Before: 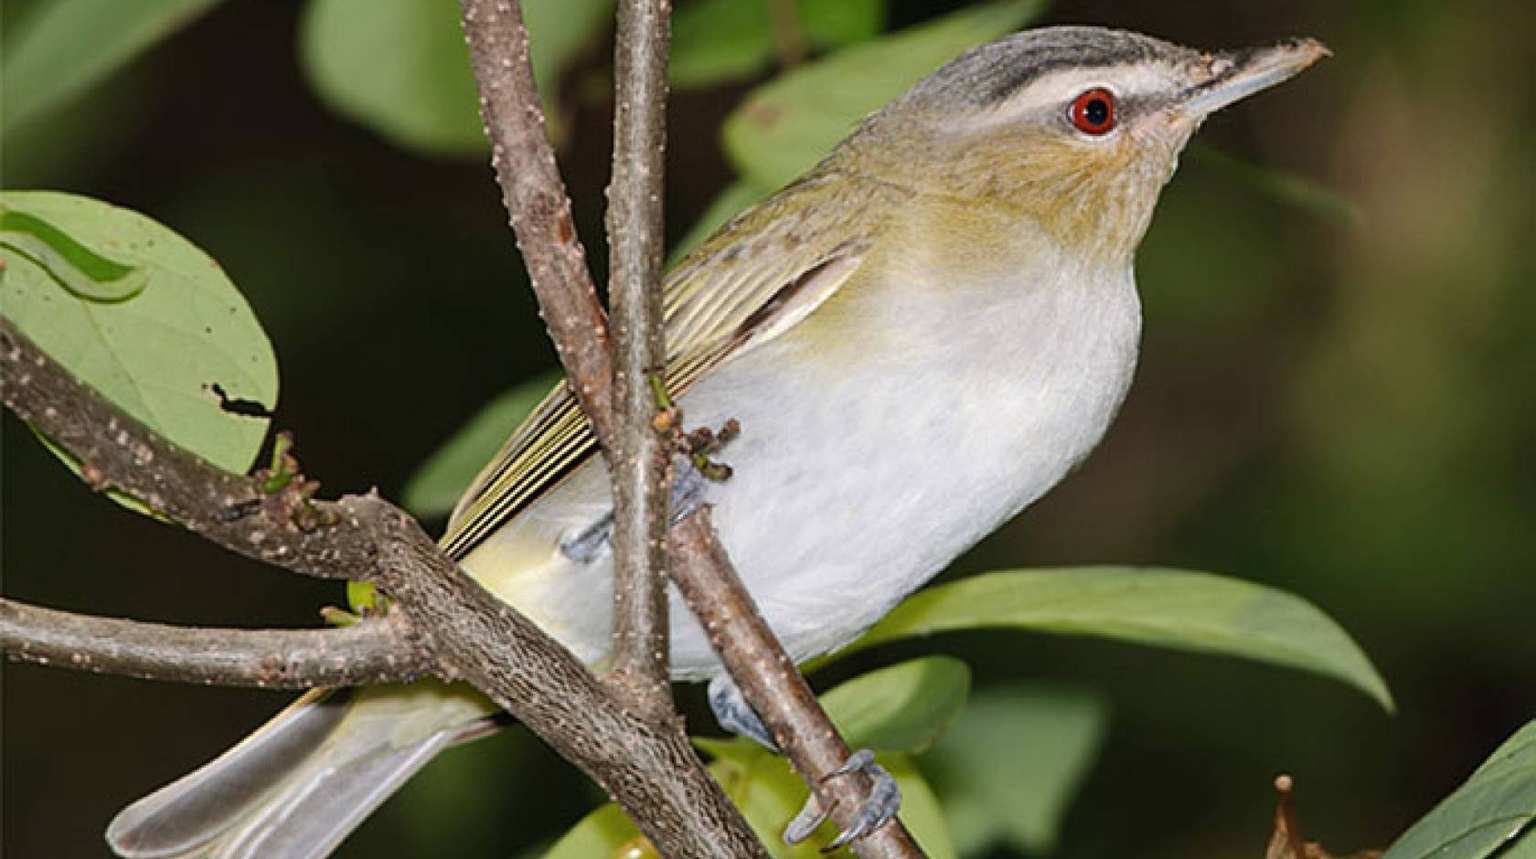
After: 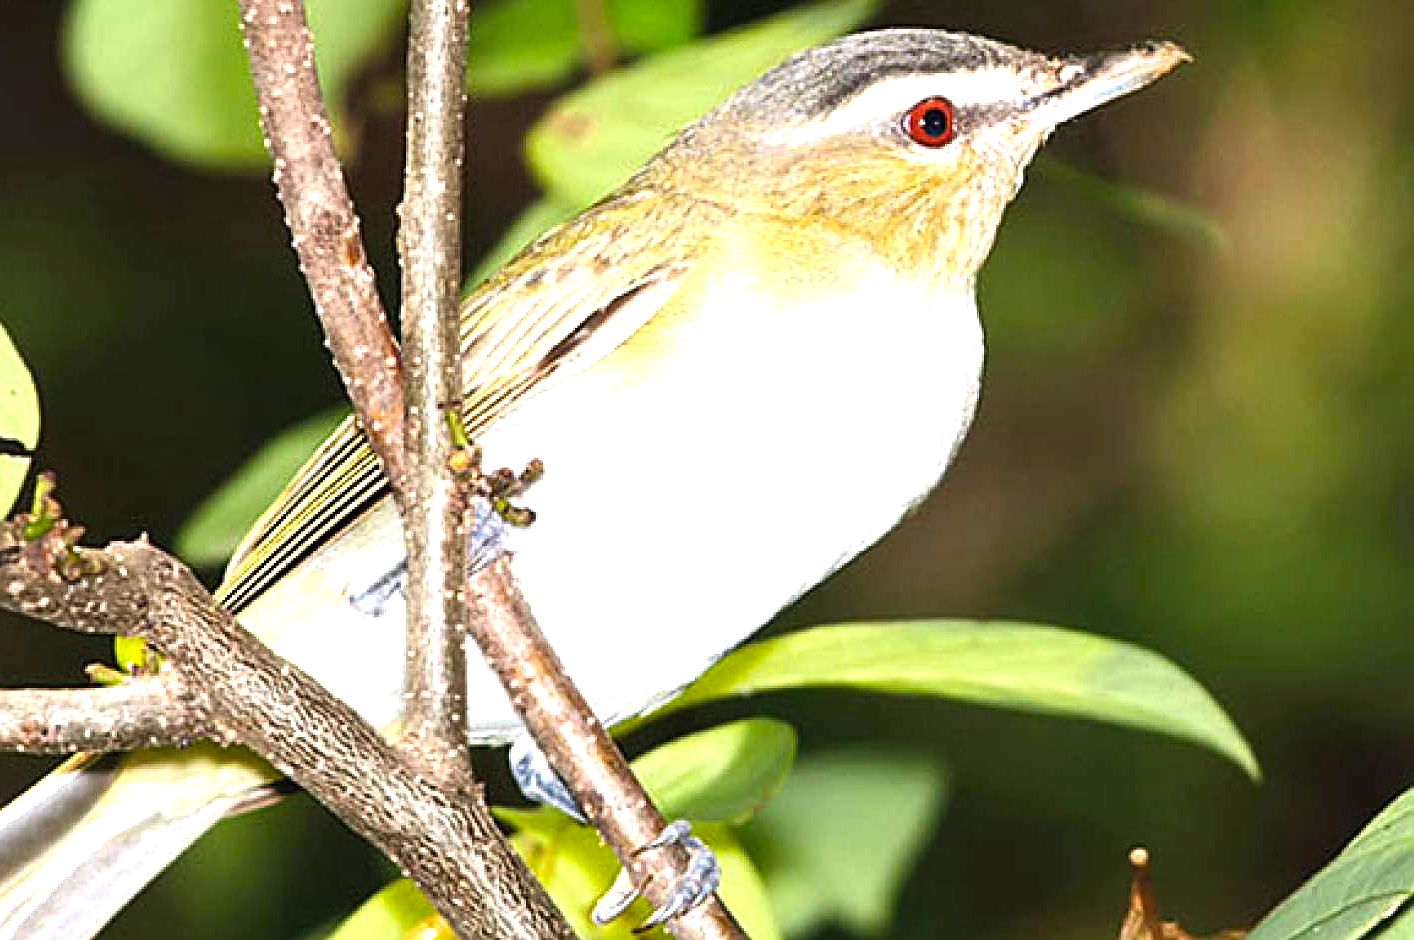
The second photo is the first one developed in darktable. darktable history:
color balance rgb: linear chroma grading › mid-tones 7.459%, perceptual saturation grading › global saturation 0.049%, global vibrance 30.279%, contrast 9.917%
exposure: black level correction 0, exposure 1.199 EV, compensate highlight preservation false
crop: left 15.802%
sharpen: on, module defaults
